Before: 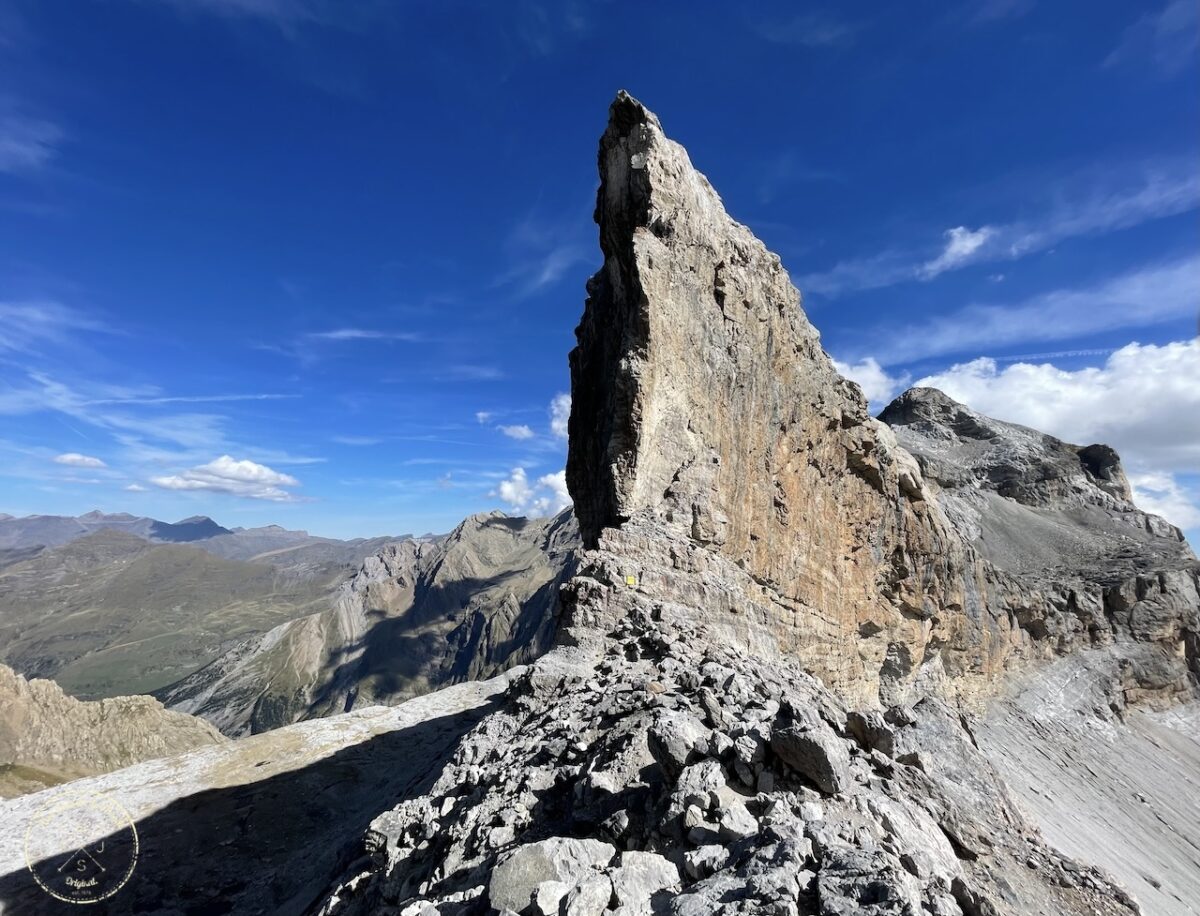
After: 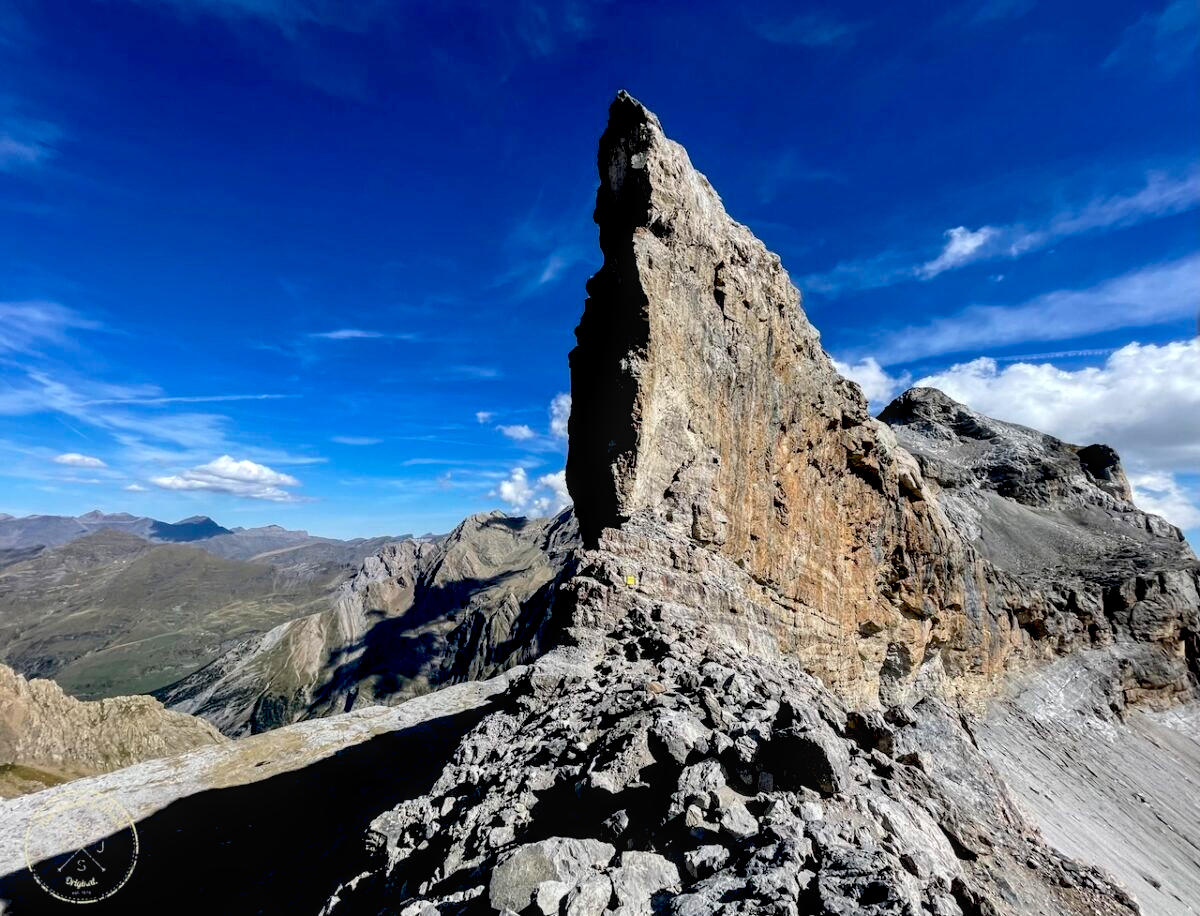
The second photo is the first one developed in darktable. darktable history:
exposure: black level correction 0.029, exposure -0.073 EV, compensate highlight preservation false
color balance: output saturation 110%
local contrast: detail 130%
